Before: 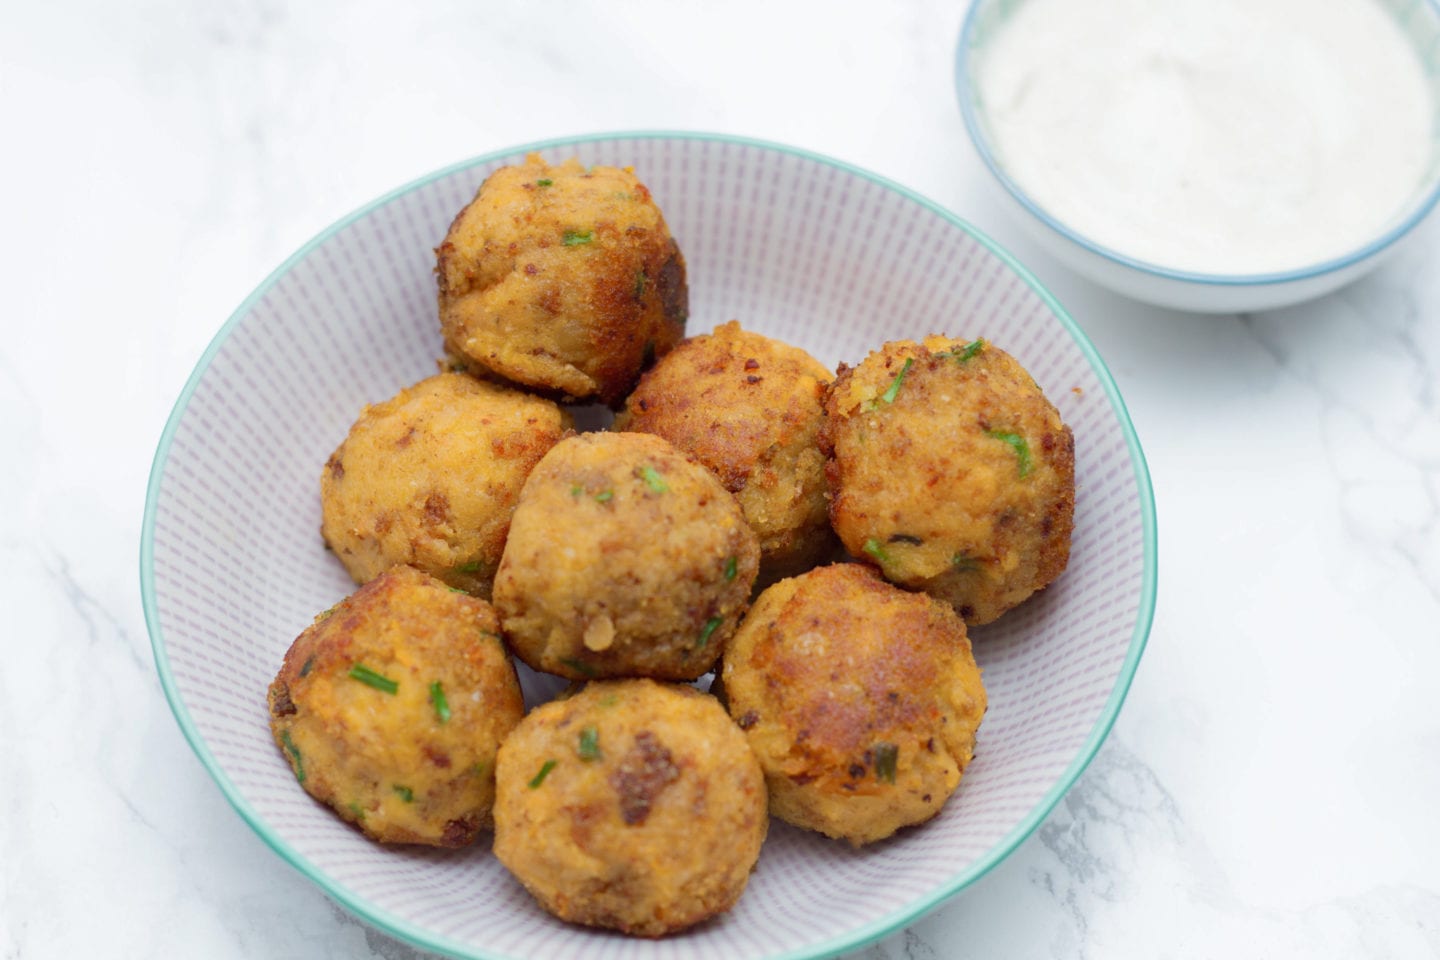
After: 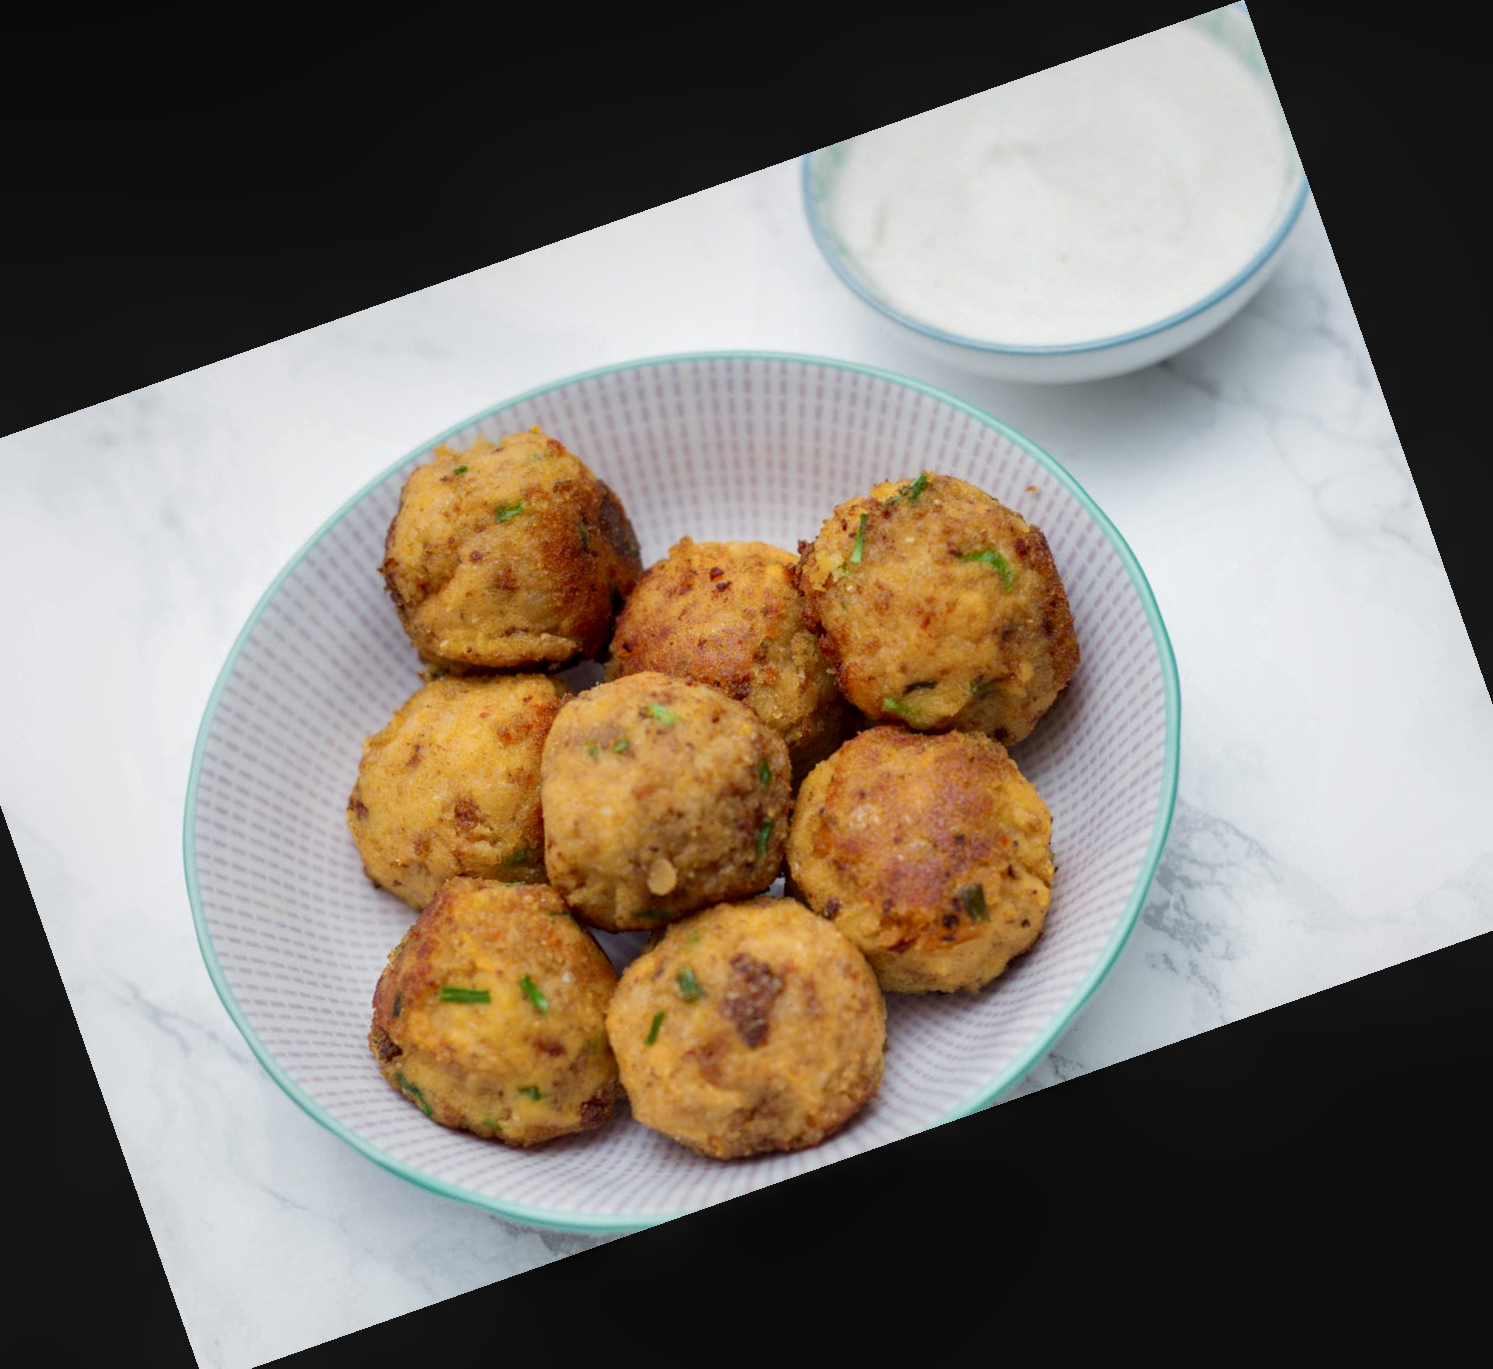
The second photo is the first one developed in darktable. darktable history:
crop and rotate: angle 19.43°, left 6.812%, right 4.125%, bottom 1.087%
local contrast: on, module defaults
tone equalizer: on, module defaults
